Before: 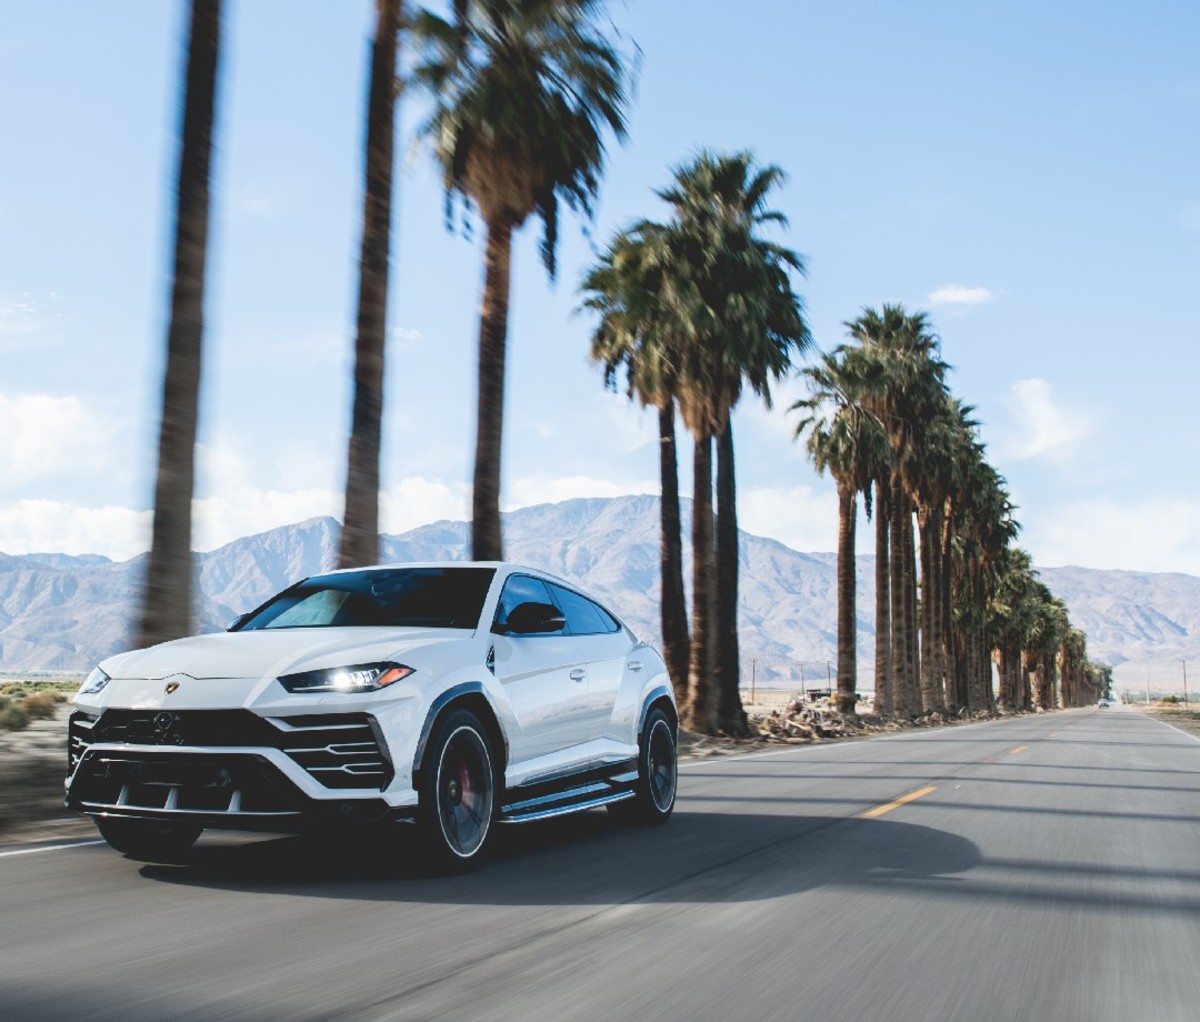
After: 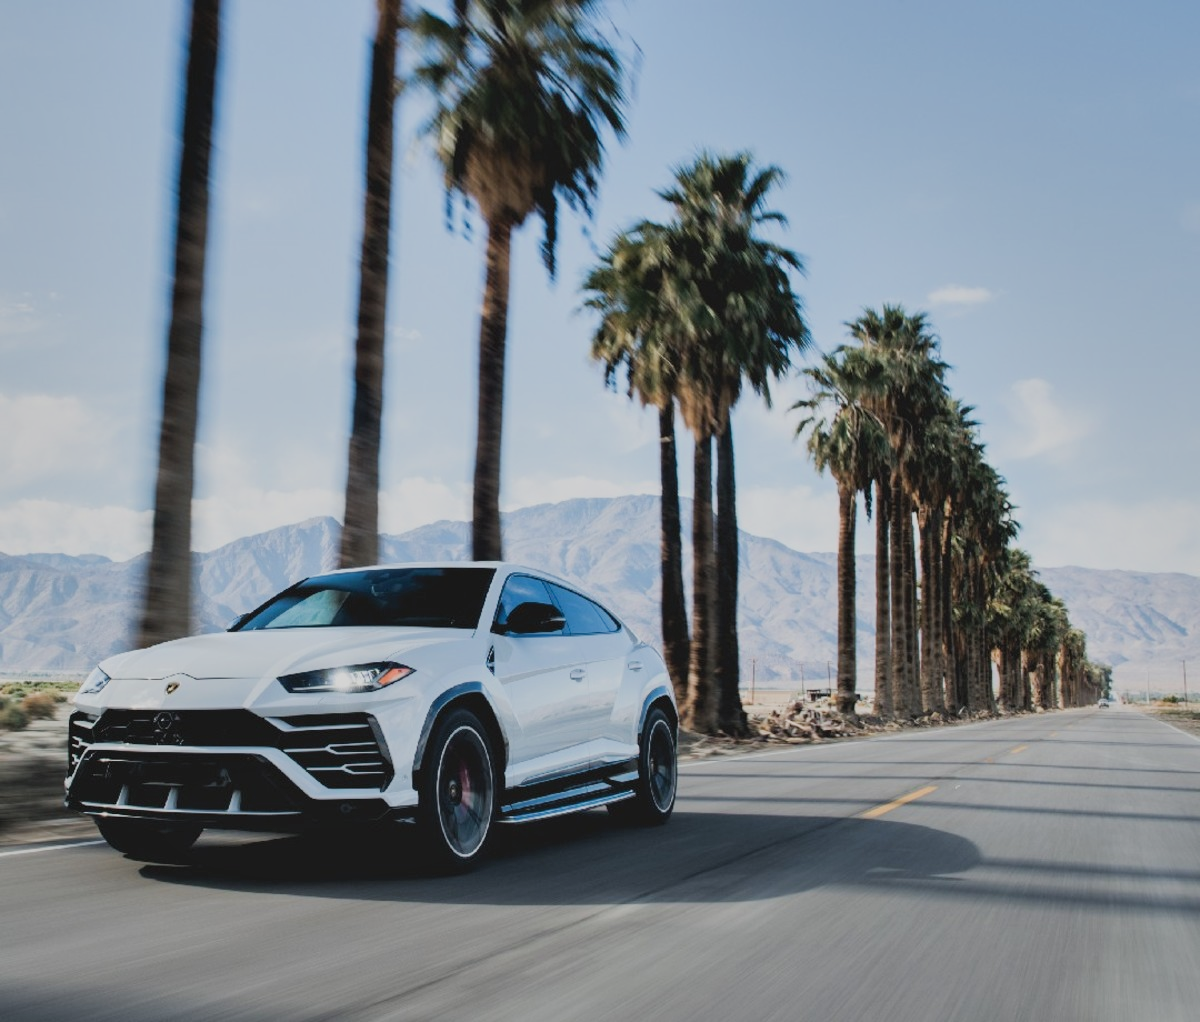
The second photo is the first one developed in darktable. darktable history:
shadows and highlights: low approximation 0.01, soften with gaussian
filmic rgb: black relative exposure -7.65 EV, white relative exposure 4.56 EV, hardness 3.61
